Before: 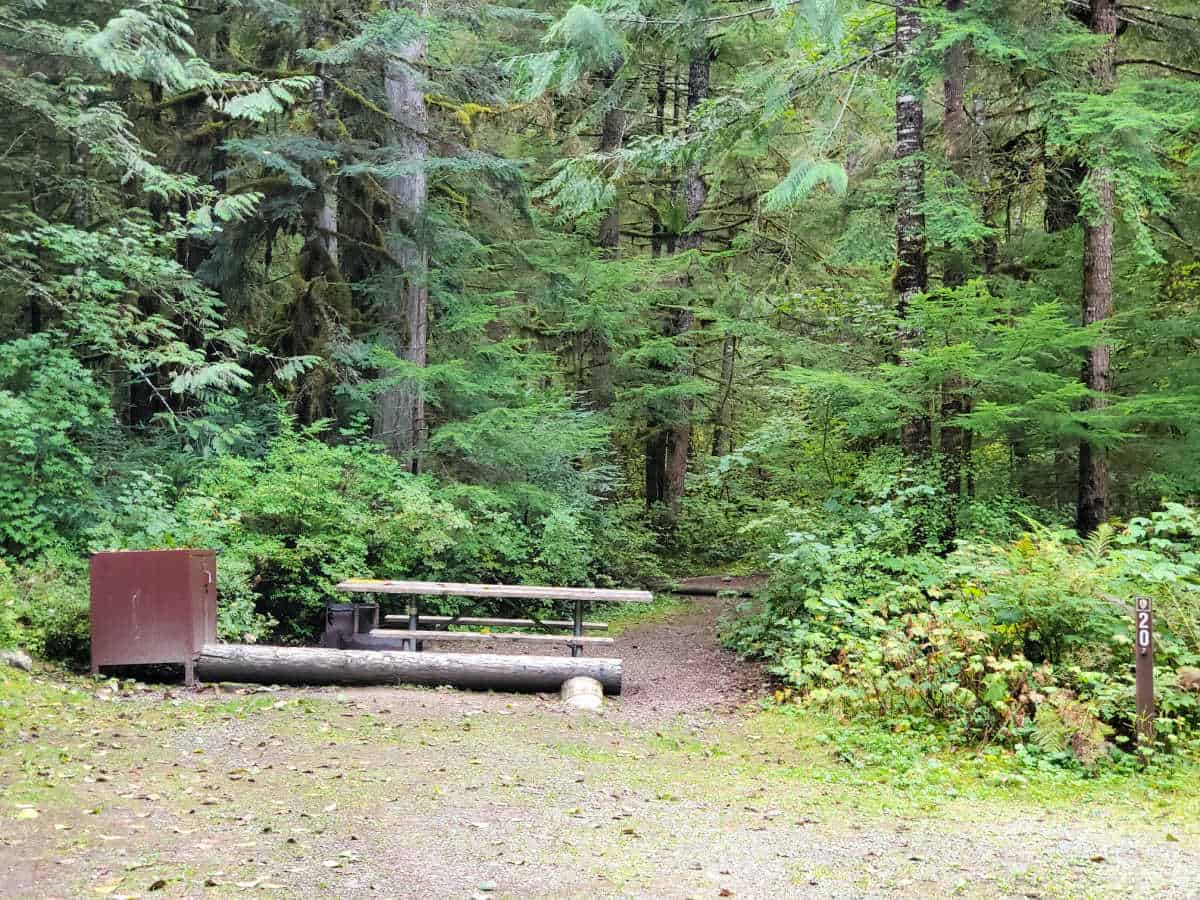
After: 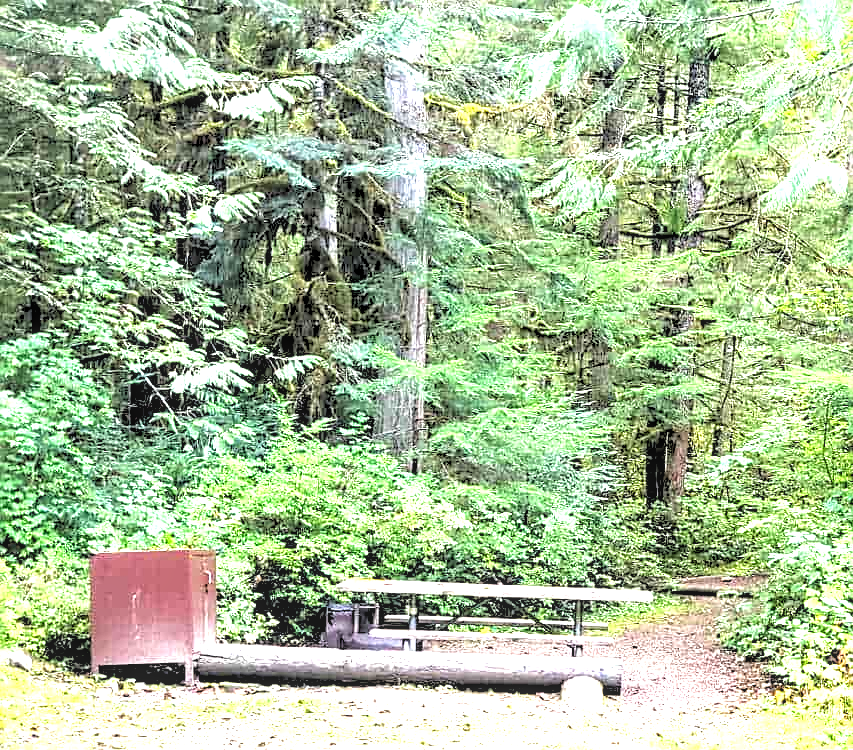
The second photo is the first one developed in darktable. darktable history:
crop: right 28.885%, bottom 16.626%
sharpen: amount 0.478
exposure: black level correction 0, exposure 1.5 EV, compensate exposure bias true, compensate highlight preservation false
local contrast: on, module defaults
rgb levels: levels [[0.029, 0.461, 0.922], [0, 0.5, 1], [0, 0.5, 1]]
